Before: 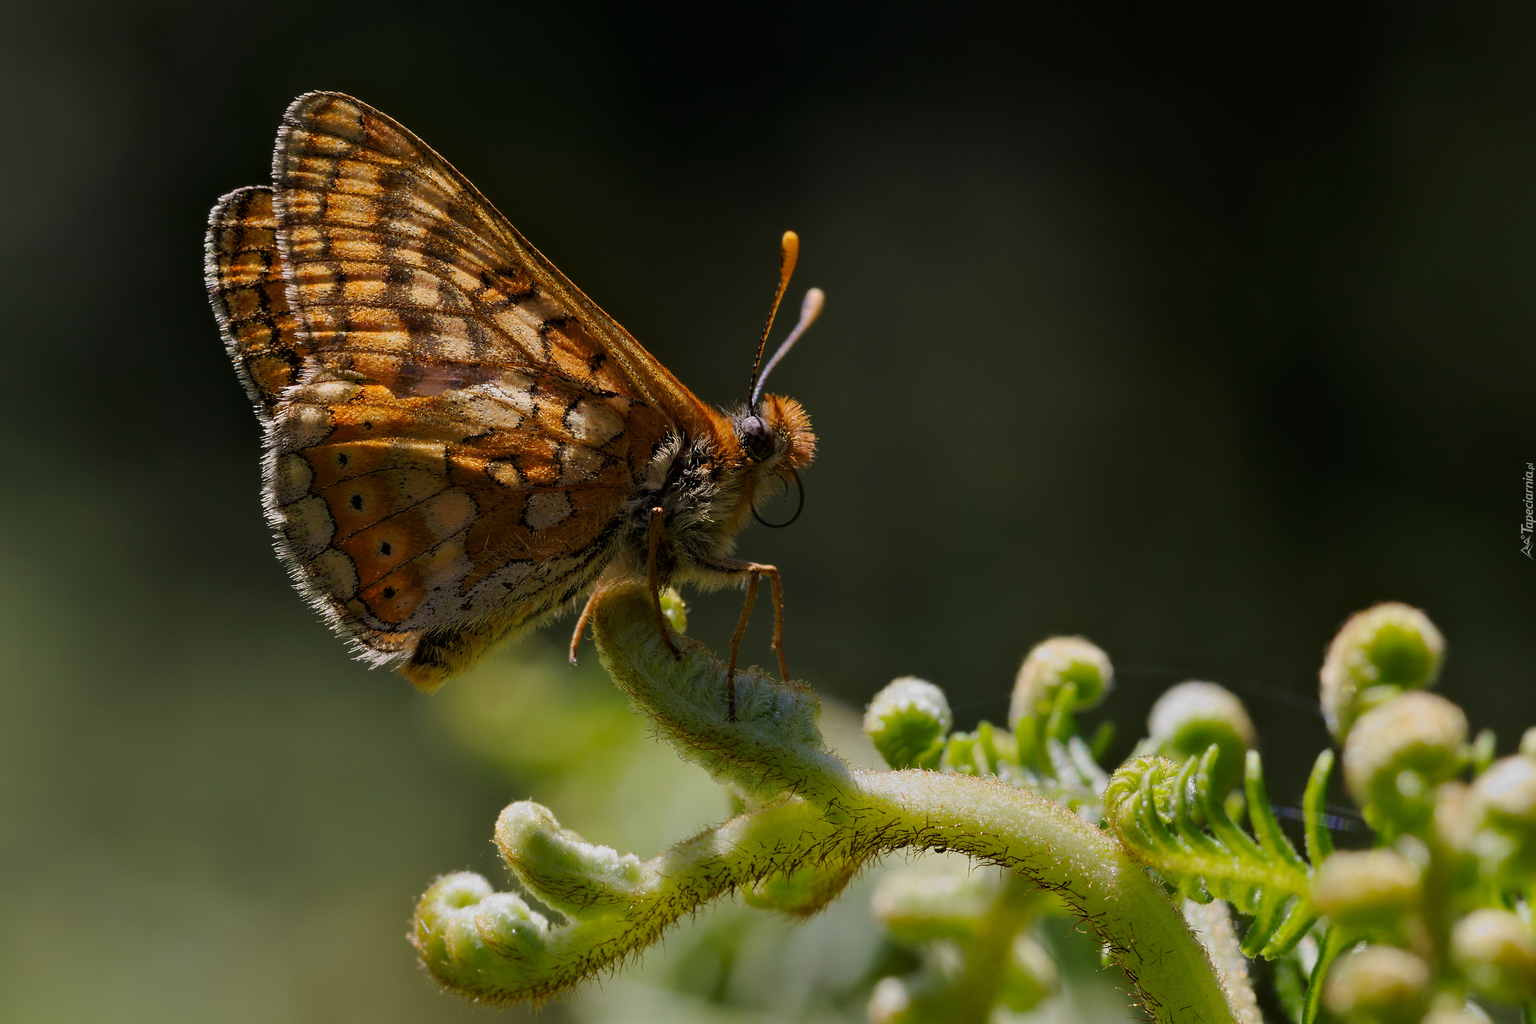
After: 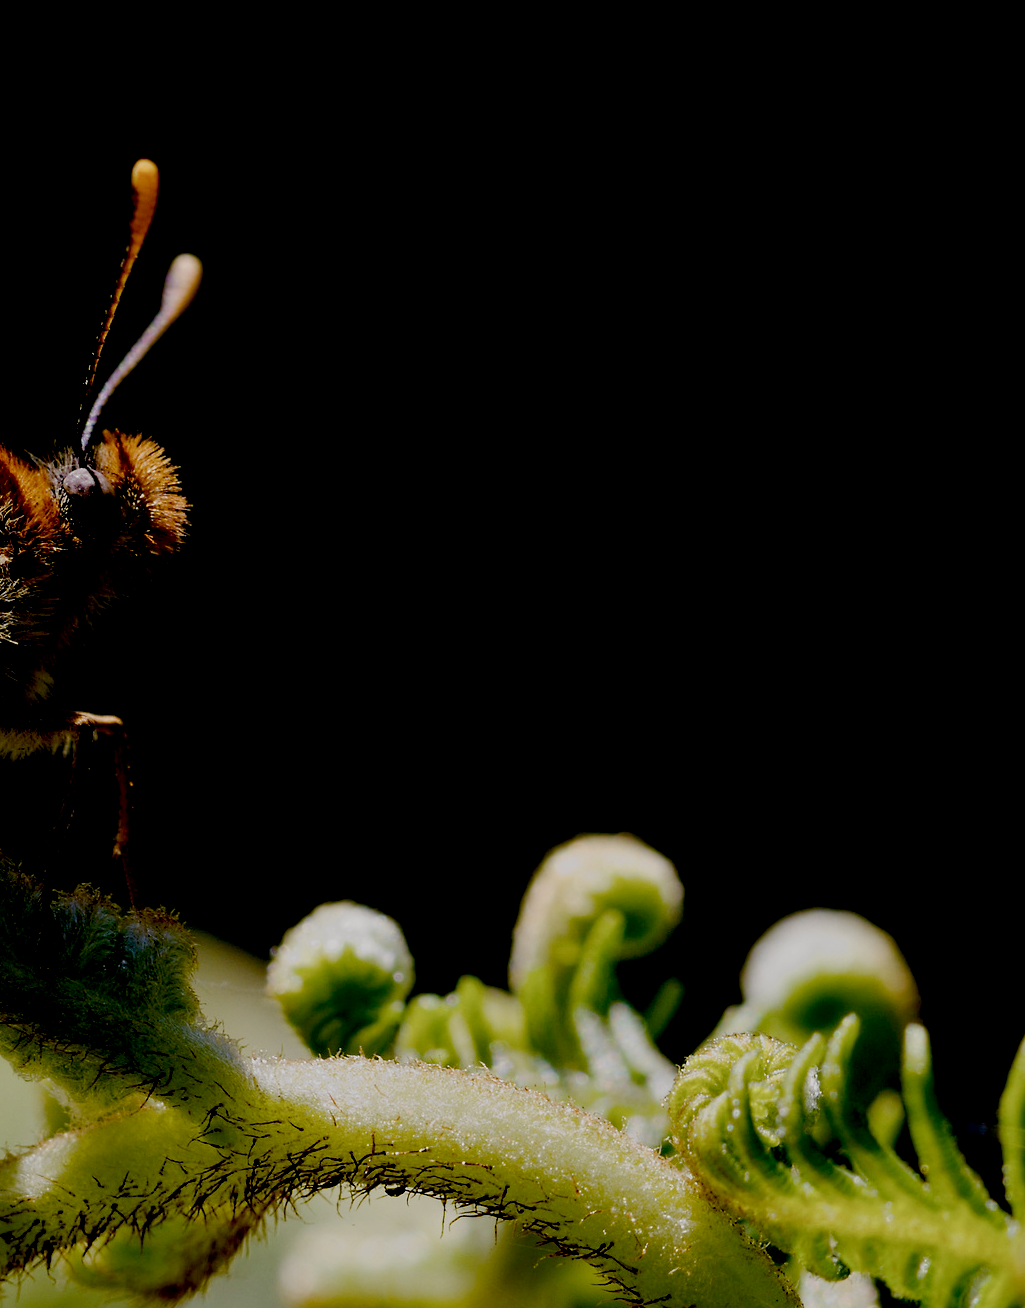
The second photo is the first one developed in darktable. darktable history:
base curve: curves: ch0 [(0, 0) (0.235, 0.266) (0.503, 0.496) (0.786, 0.72) (1, 1)], preserve colors none
exposure: black level correction 0.044, exposure -0.228 EV, compensate highlight preservation false
crop: left 45.791%, top 13.287%, right 14.168%, bottom 10.054%
color balance rgb: power › chroma 0.704%, power › hue 60°, perceptual saturation grading › global saturation 20%, perceptual saturation grading › highlights -49.033%, perceptual saturation grading › shadows 24.504%, global vibrance 14.805%
contrast brightness saturation: contrast 0.112, saturation -0.169
